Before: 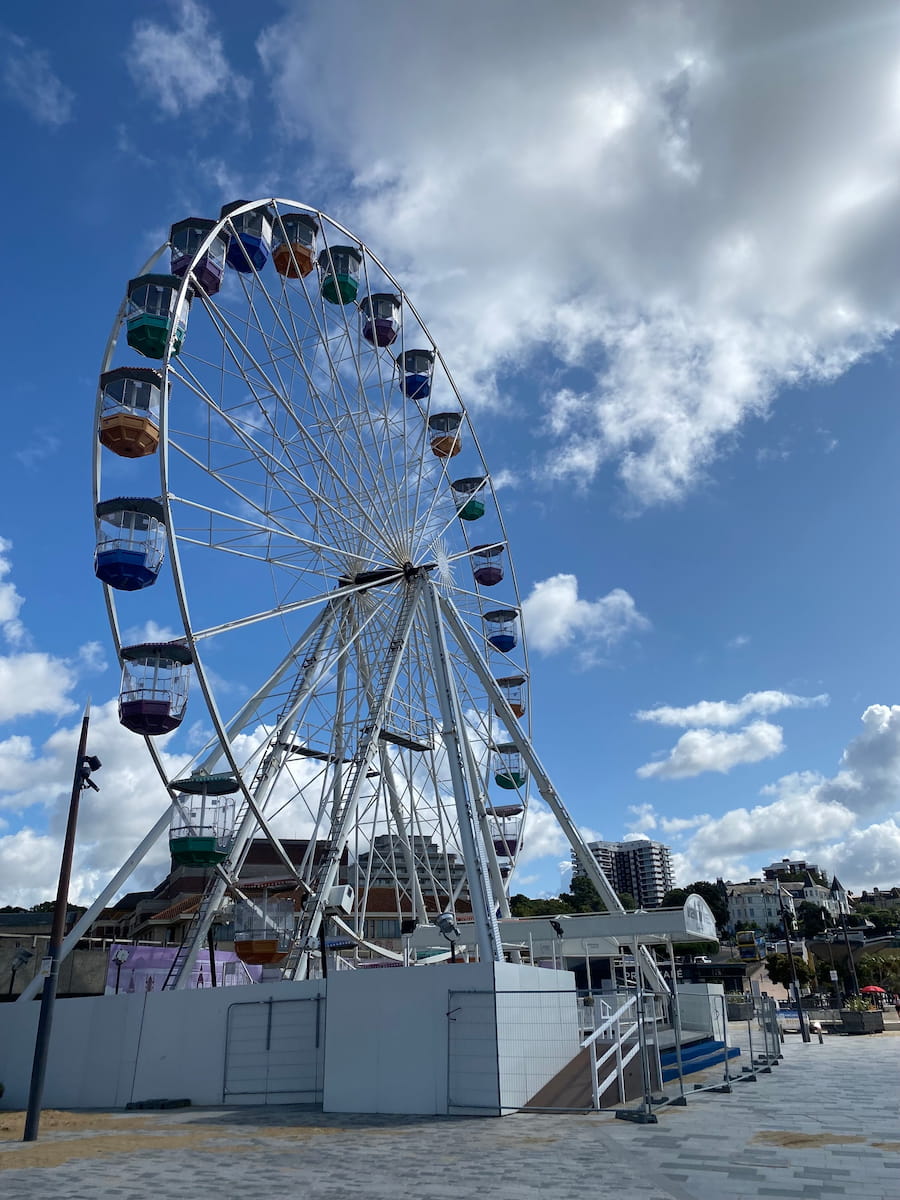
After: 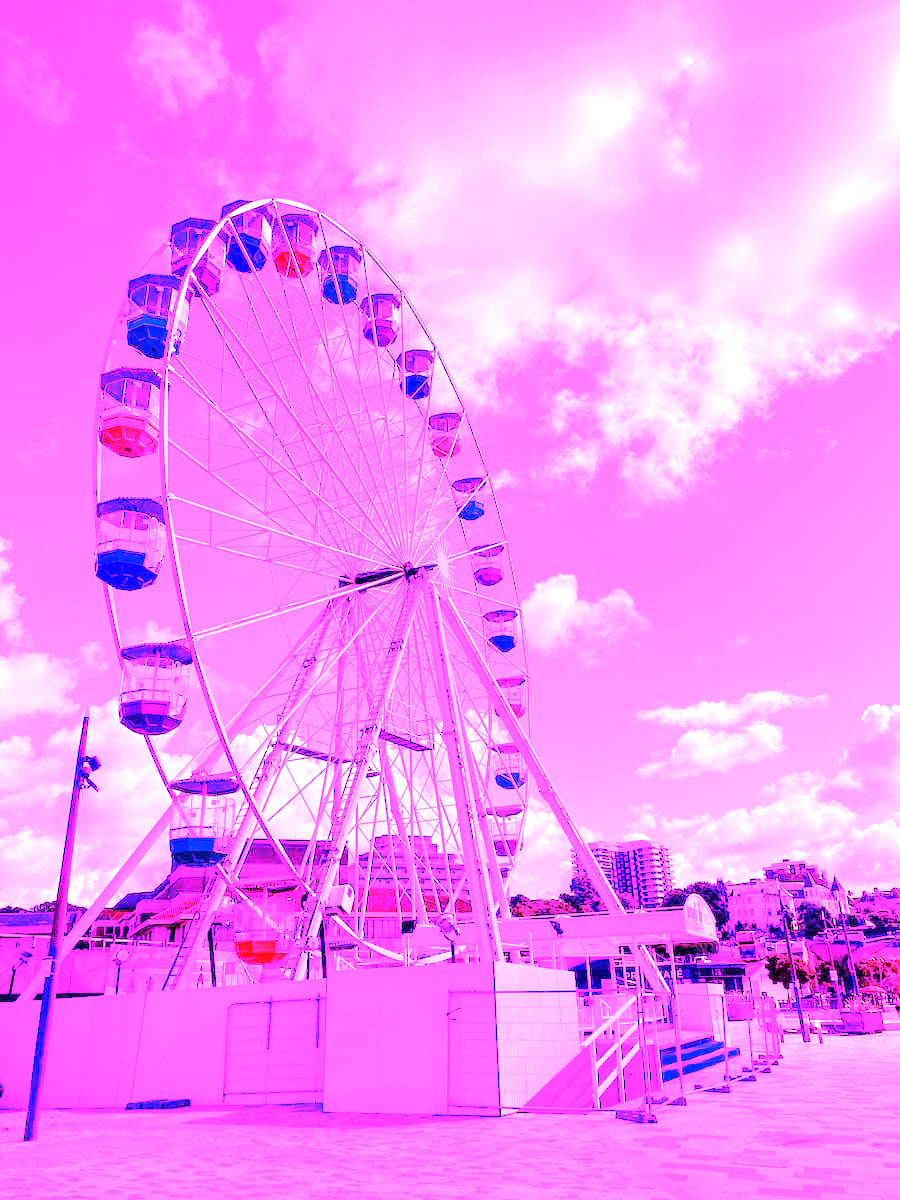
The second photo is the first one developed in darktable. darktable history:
exposure: exposure 0.3 EV, compensate highlight preservation false
white balance: red 8, blue 8
